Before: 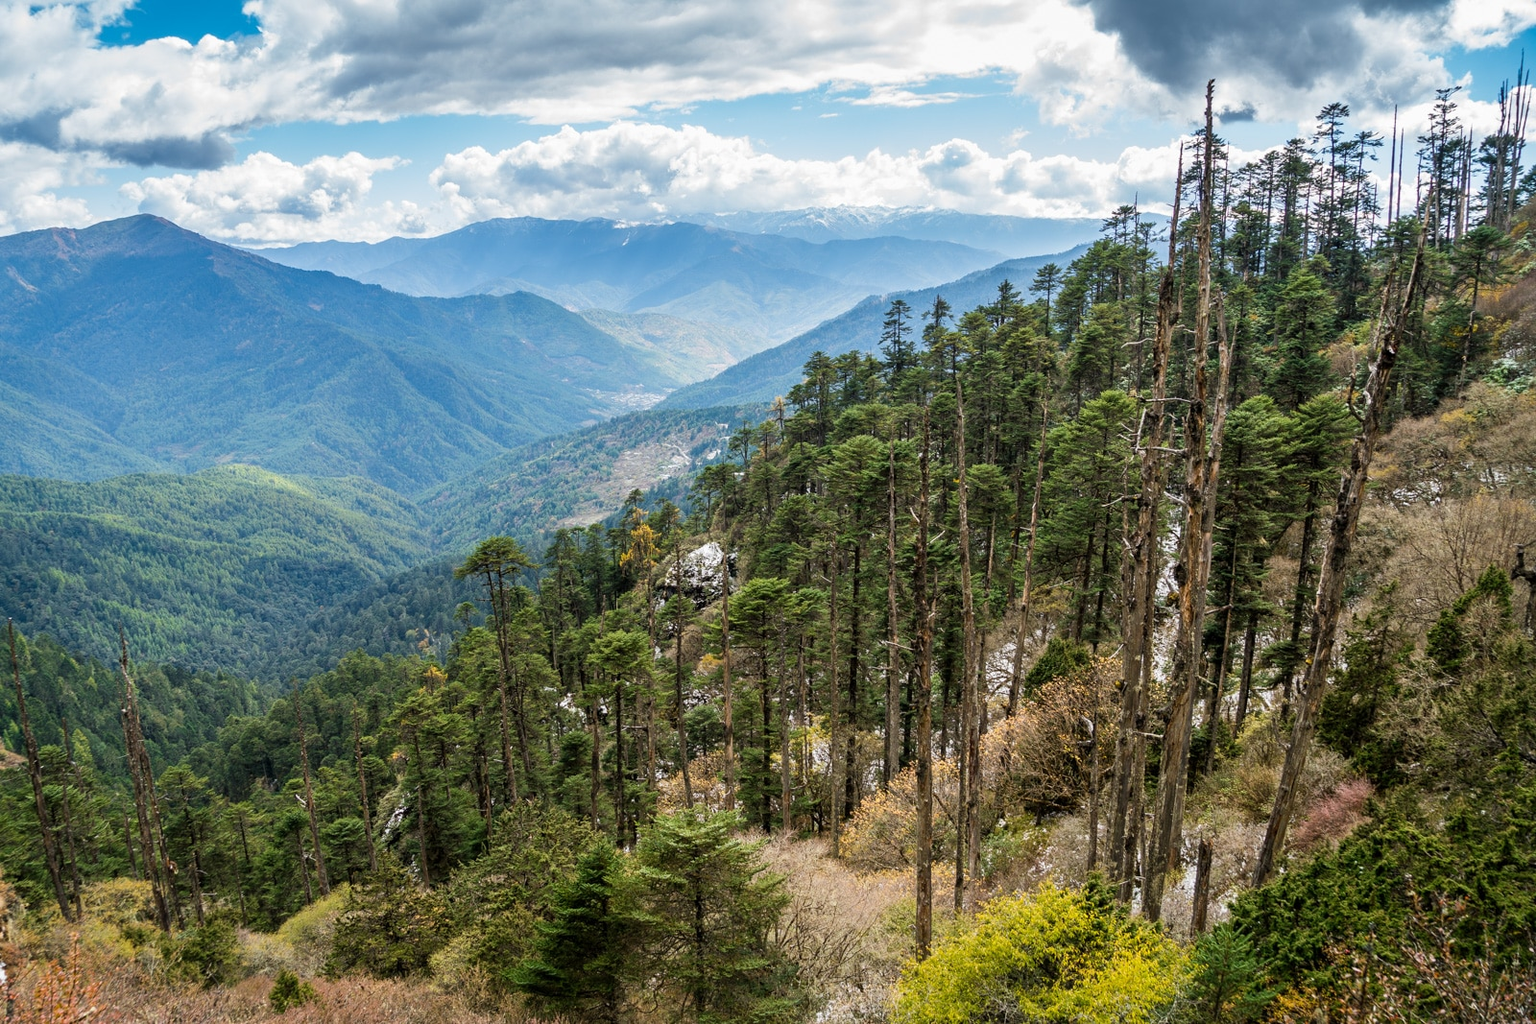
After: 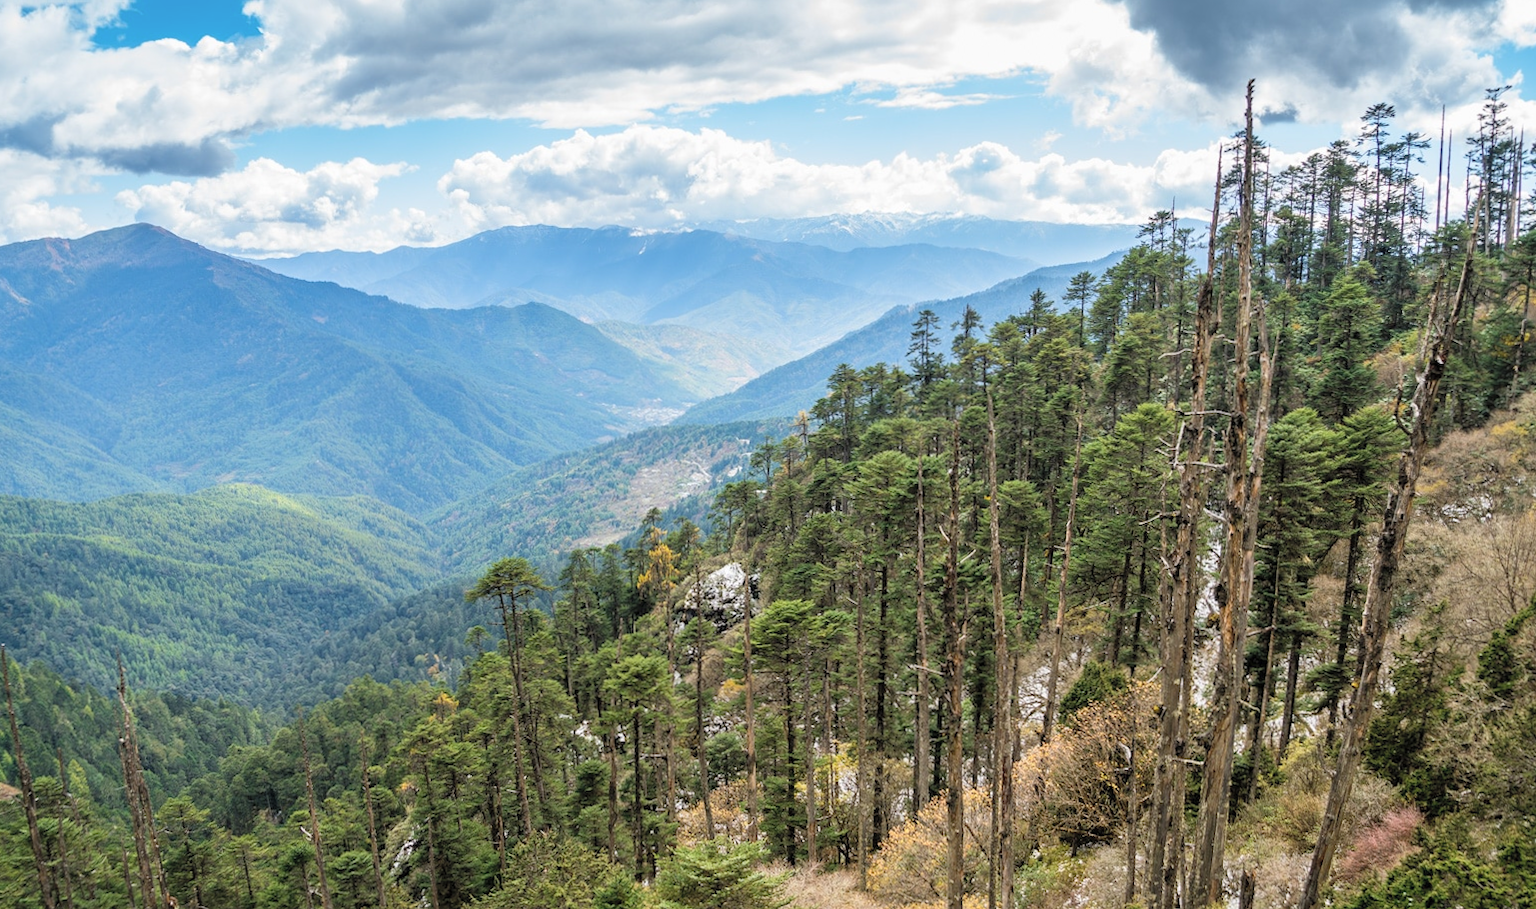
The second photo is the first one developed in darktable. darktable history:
contrast brightness saturation: brightness 0.15
crop and rotate: angle 0.2°, left 0.275%, right 3.127%, bottom 14.18%
